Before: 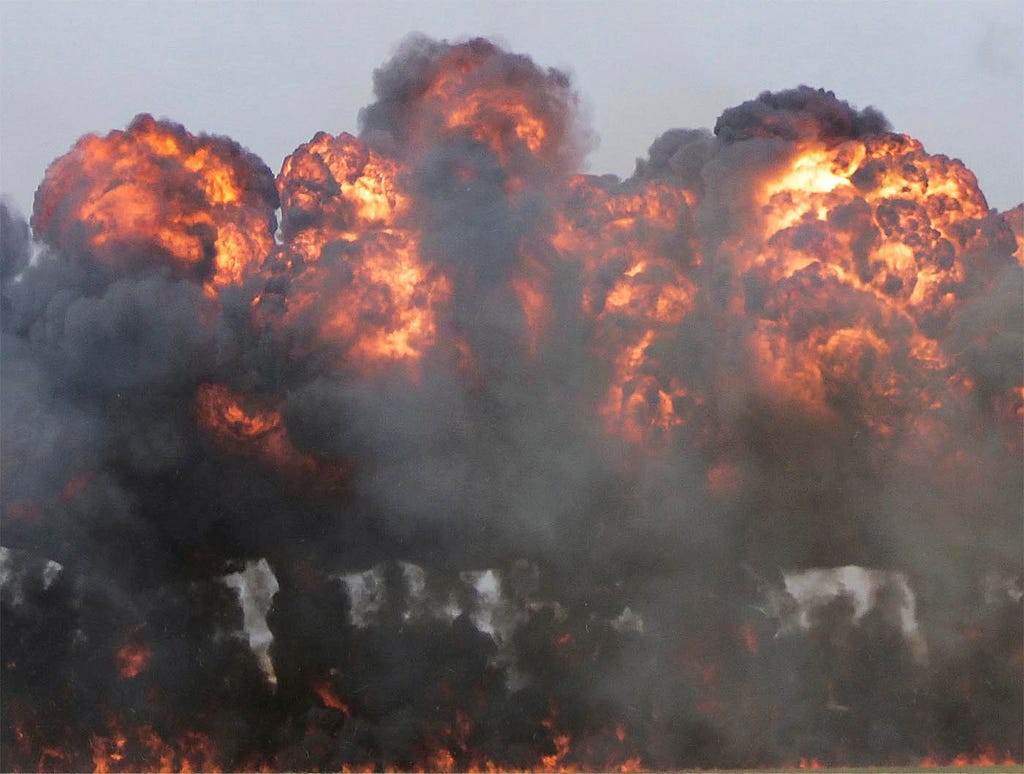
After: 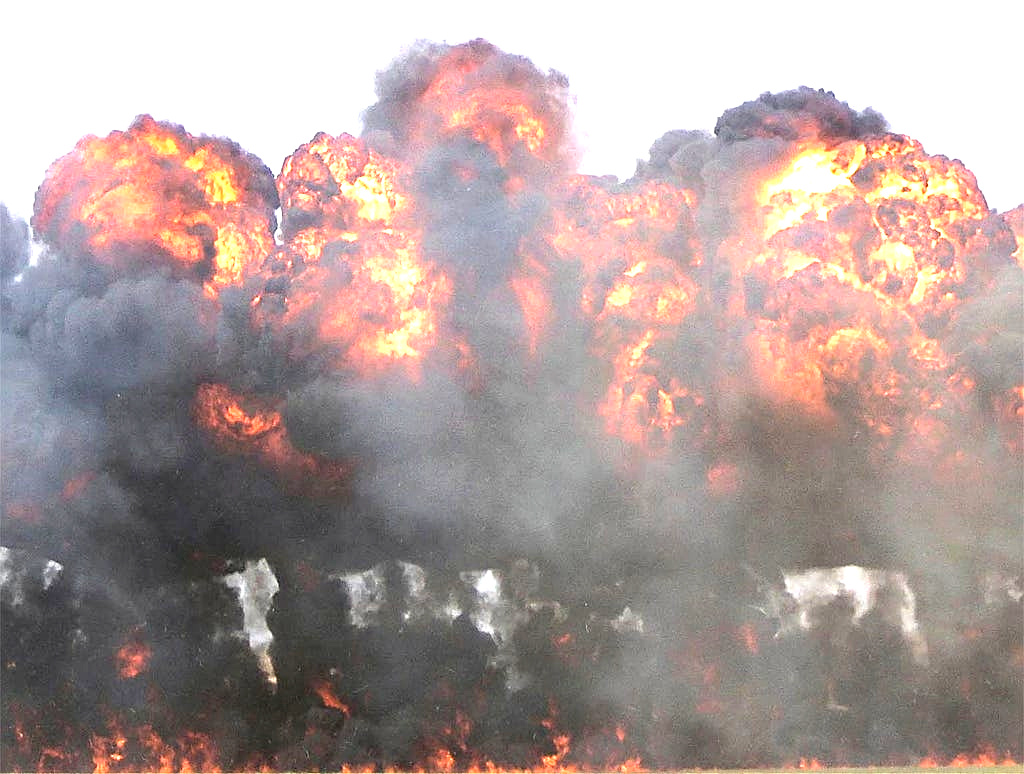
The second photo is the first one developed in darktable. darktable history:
sharpen: on, module defaults
exposure: black level correction 0, exposure 1.625 EV, compensate exposure bias true, compensate highlight preservation false
